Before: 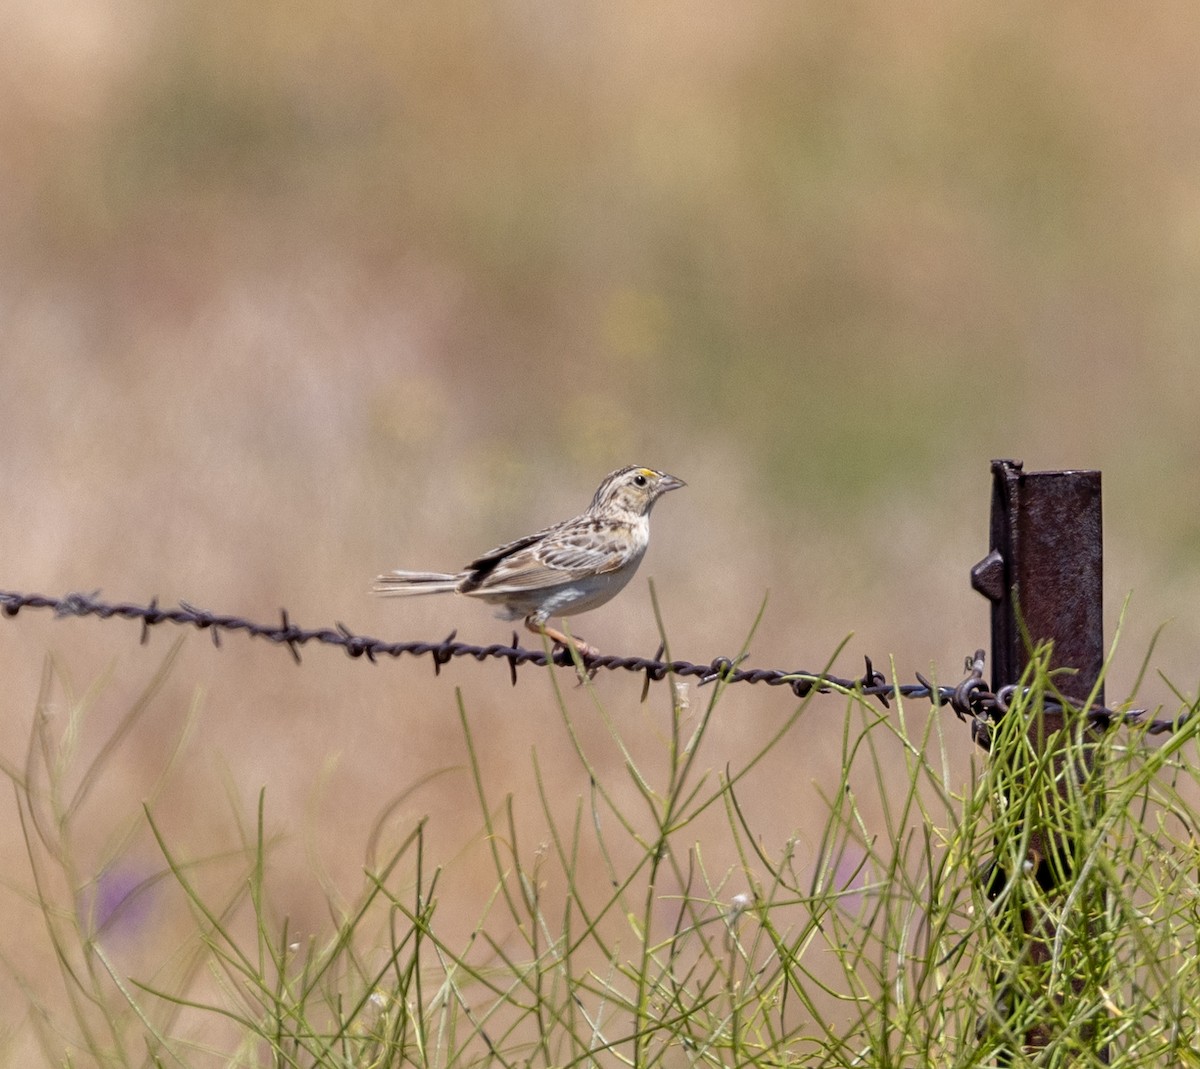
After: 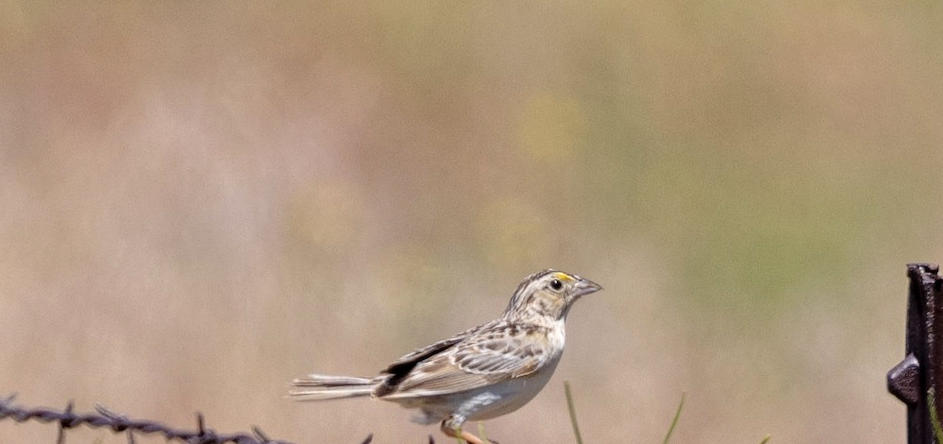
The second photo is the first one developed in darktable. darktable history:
tone equalizer: -8 EV 0.001 EV, -7 EV -0.004 EV, -6 EV 0.009 EV, -5 EV 0.032 EV, -4 EV 0.276 EV, -3 EV 0.644 EV, -2 EV 0.584 EV, -1 EV 0.187 EV, +0 EV 0.024 EV
crop: left 7.036%, top 18.398%, right 14.379%, bottom 40.043%
